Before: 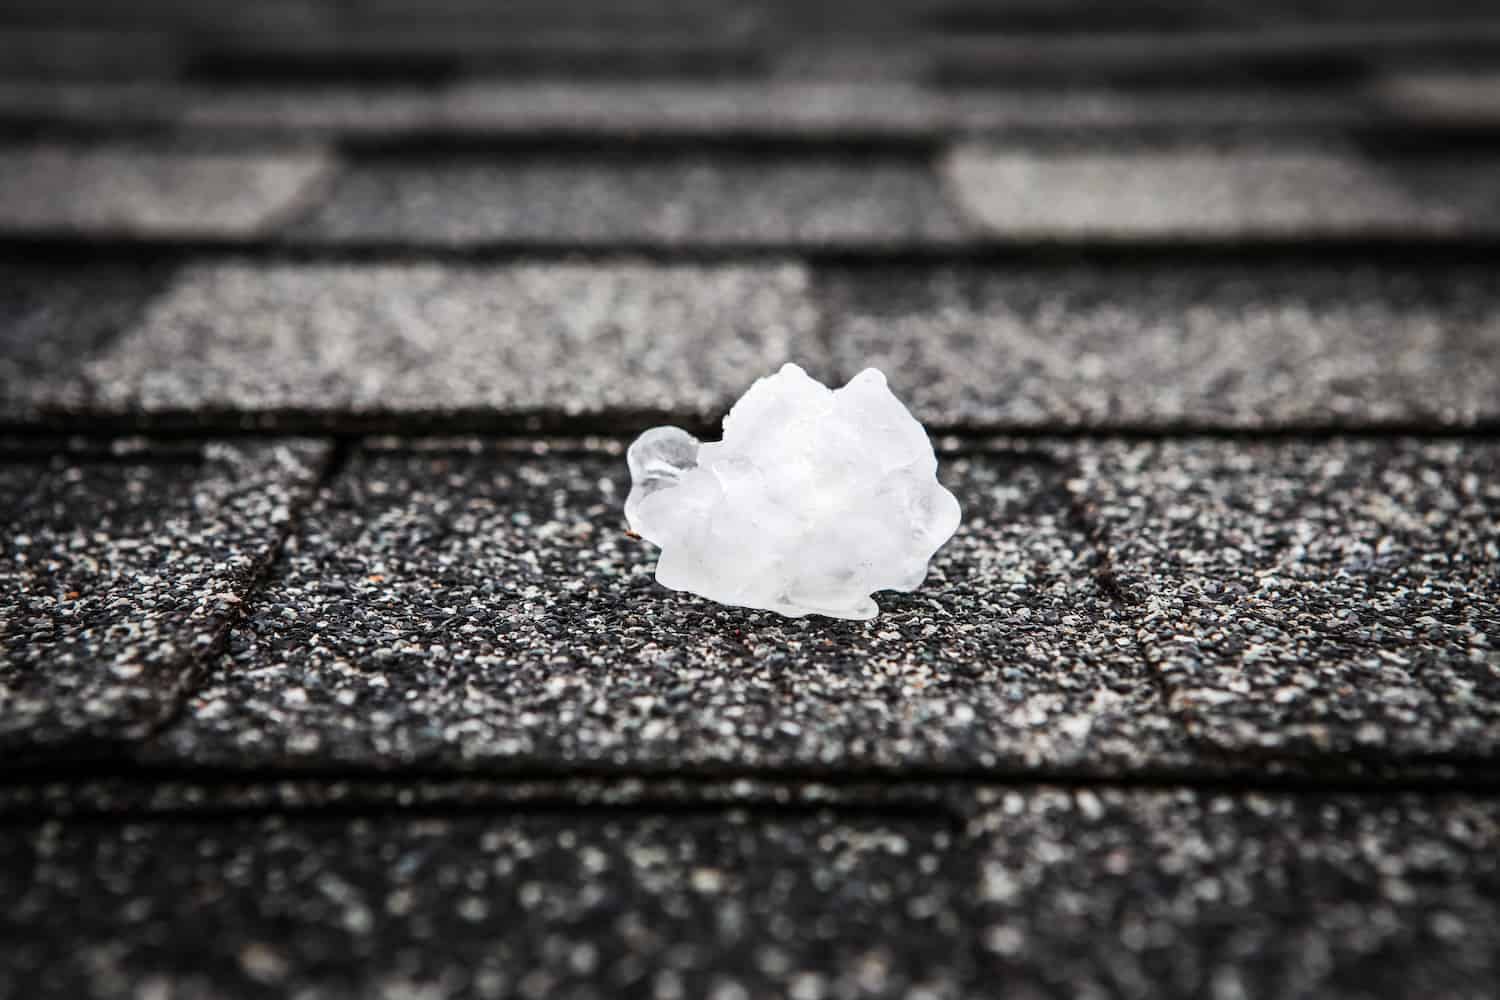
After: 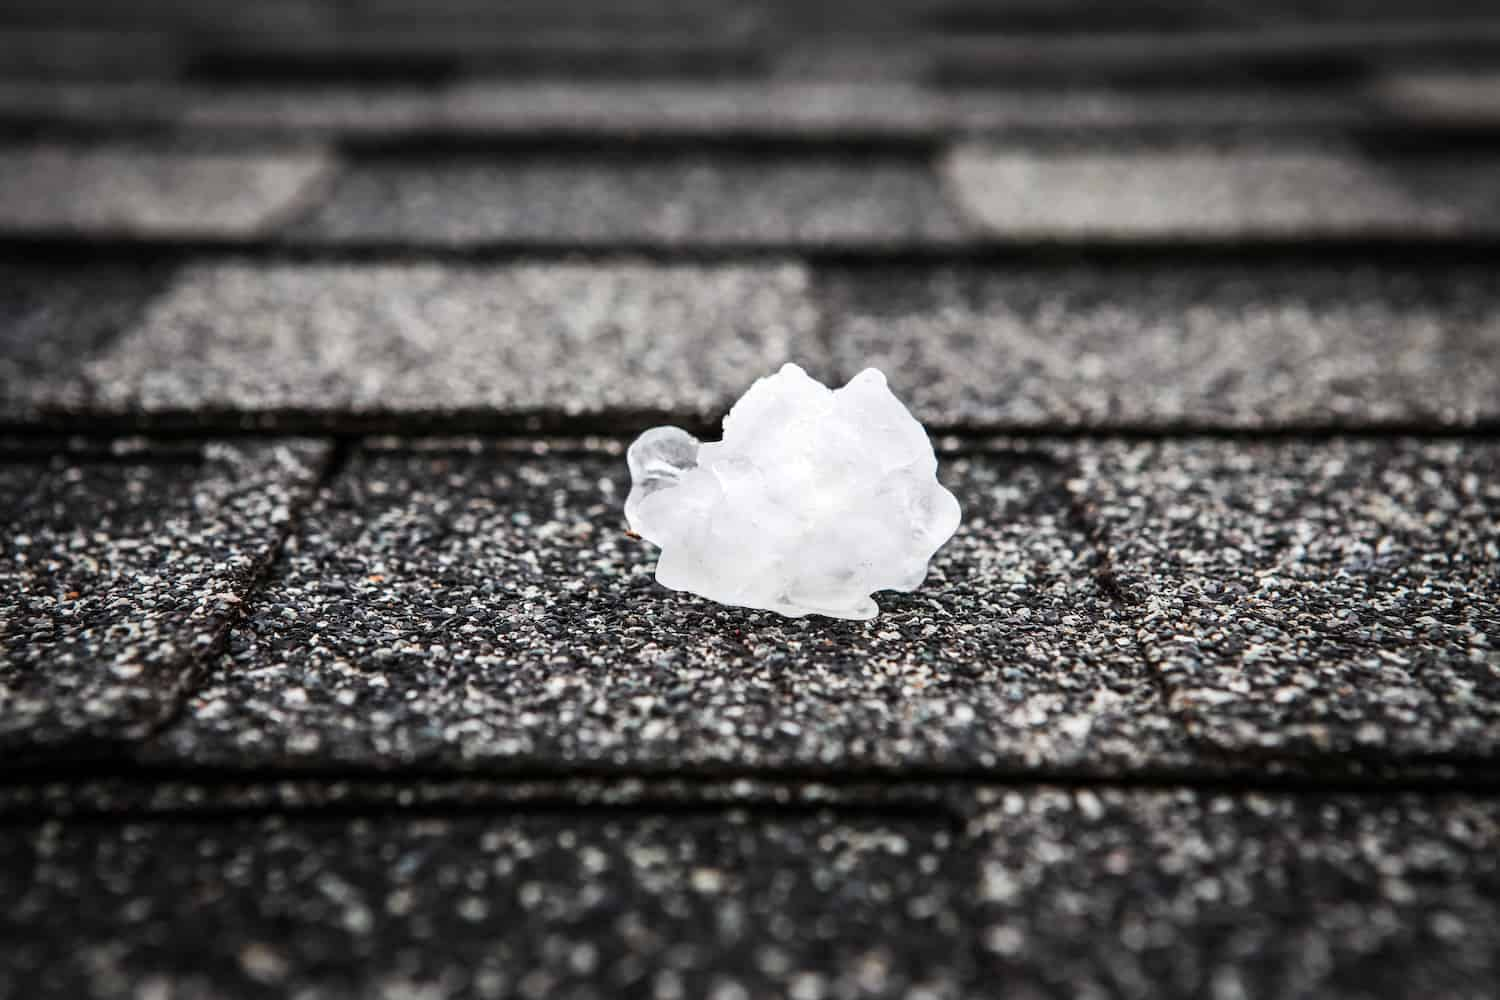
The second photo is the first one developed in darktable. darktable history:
shadows and highlights: shadows 13.45, white point adjustment 1.19, highlights -1.93, soften with gaussian
